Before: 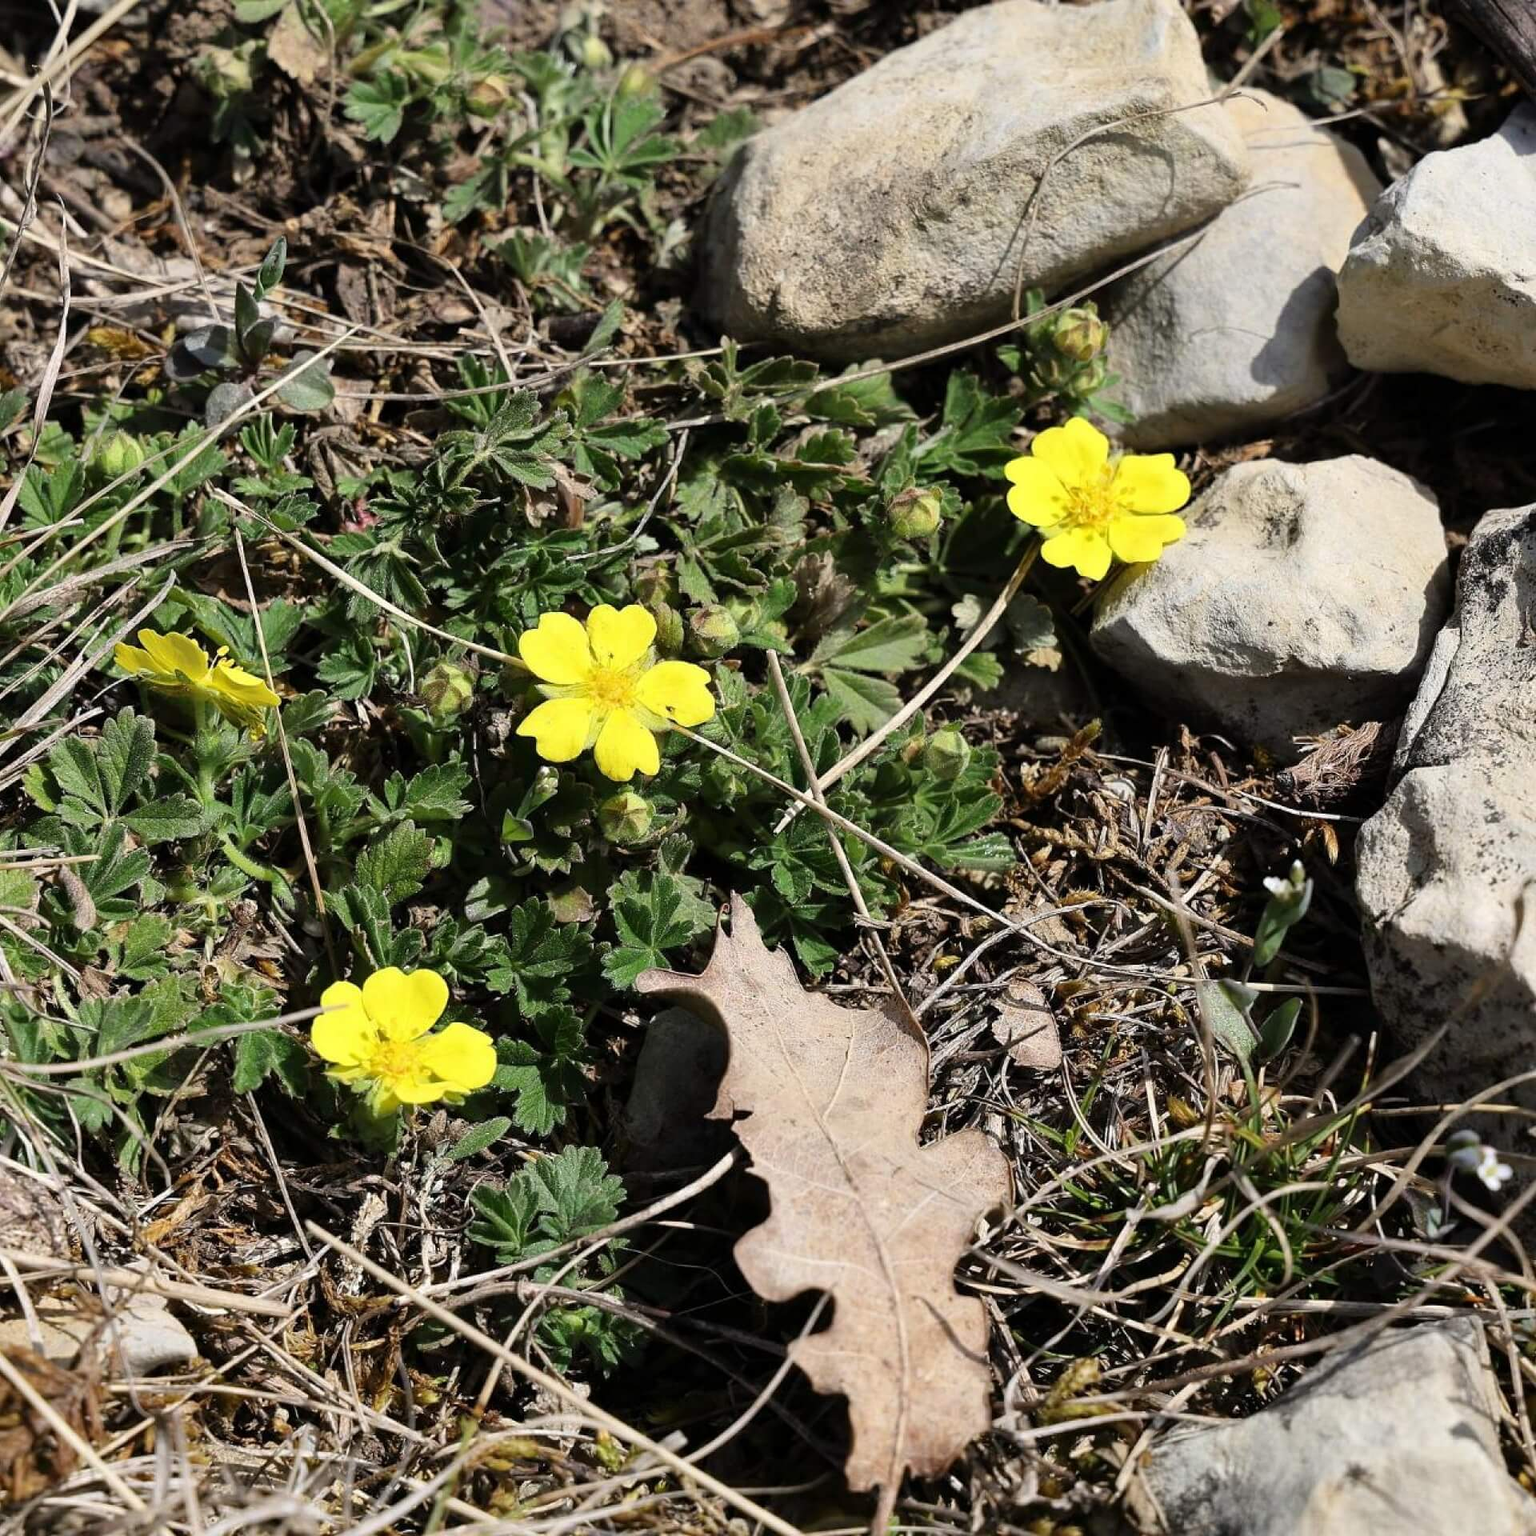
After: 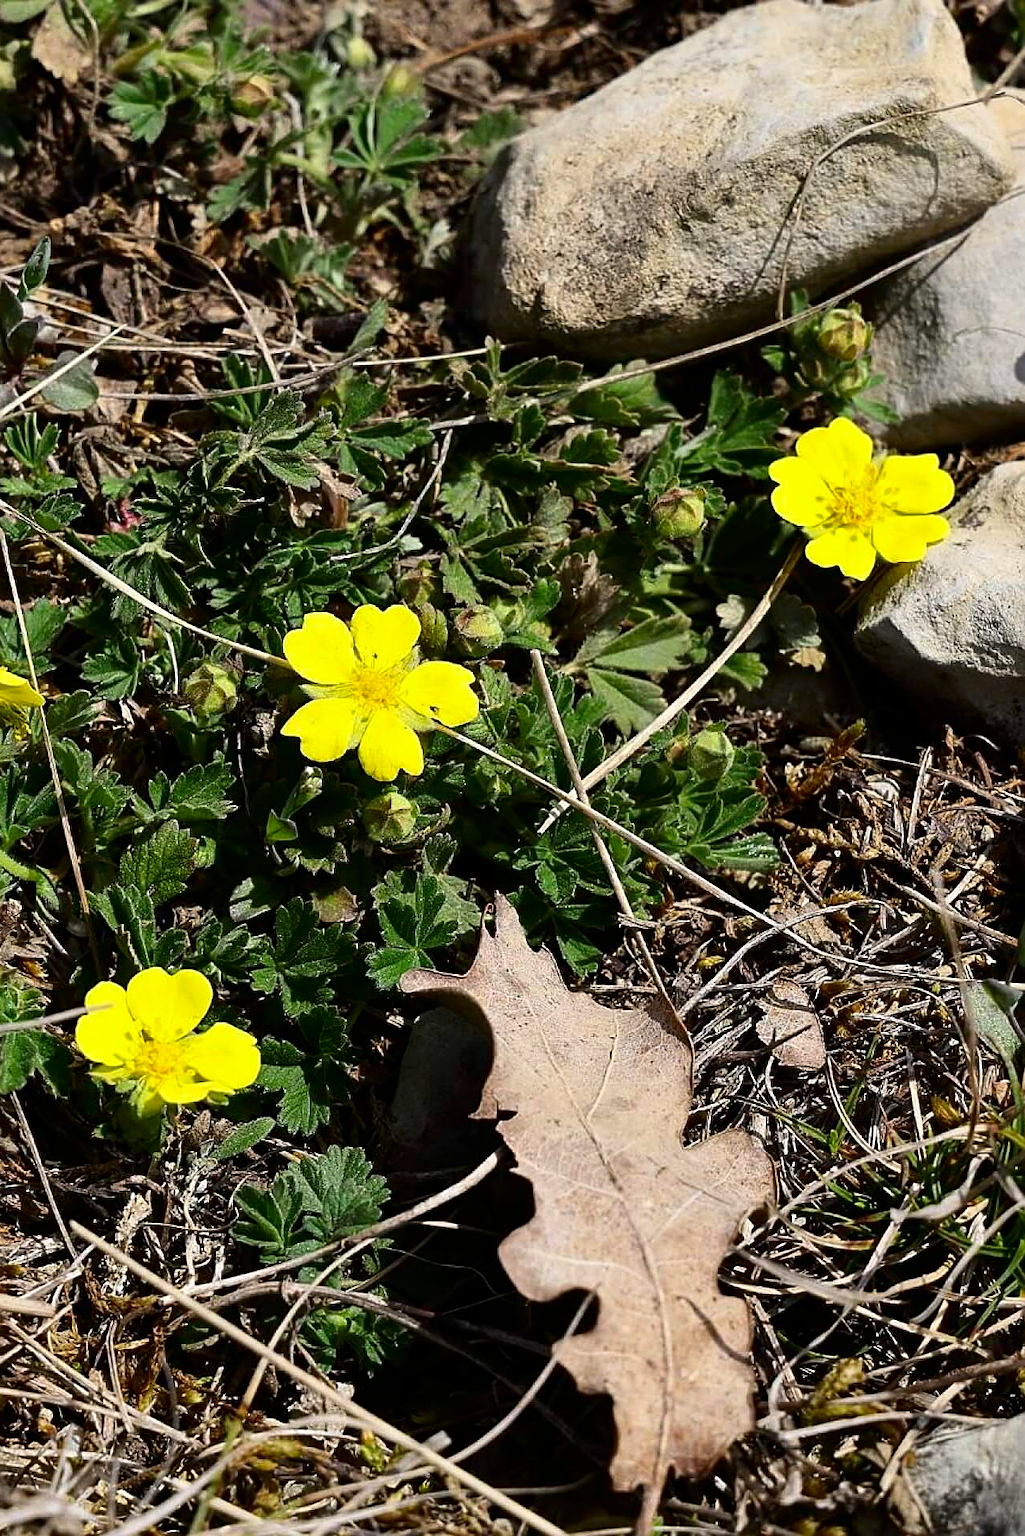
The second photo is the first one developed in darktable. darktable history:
contrast brightness saturation: contrast 0.119, brightness -0.121, saturation 0.201
crop: left 15.365%, right 17.864%
sharpen: on, module defaults
